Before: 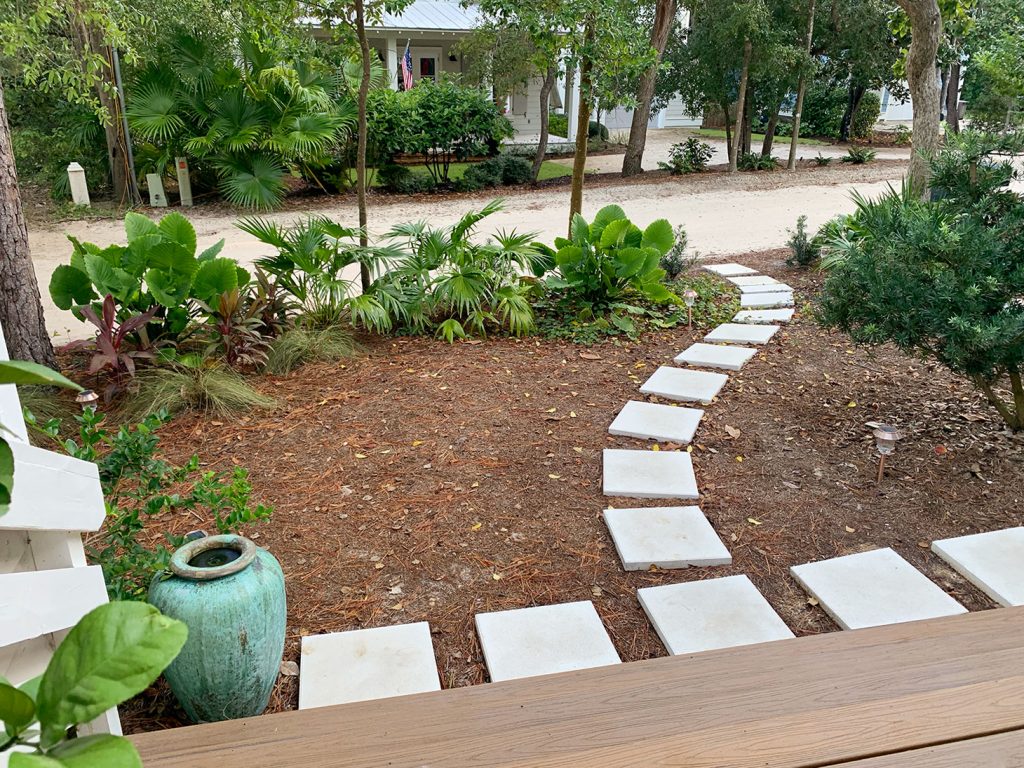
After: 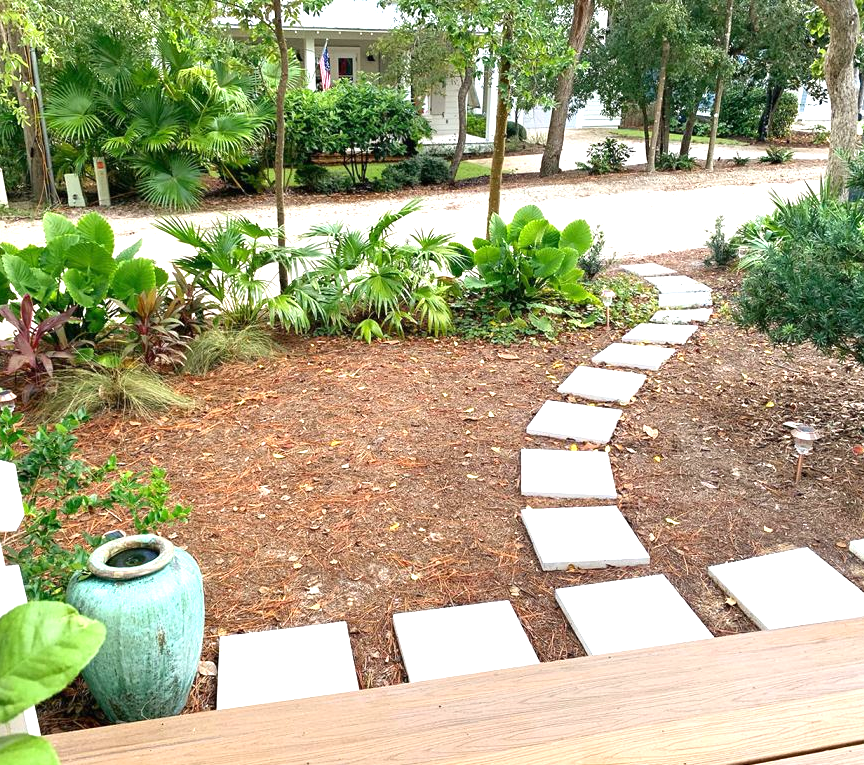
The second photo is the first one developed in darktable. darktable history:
exposure: black level correction 0, exposure 1.1 EV, compensate highlight preservation false
crop: left 8.026%, right 7.374%
